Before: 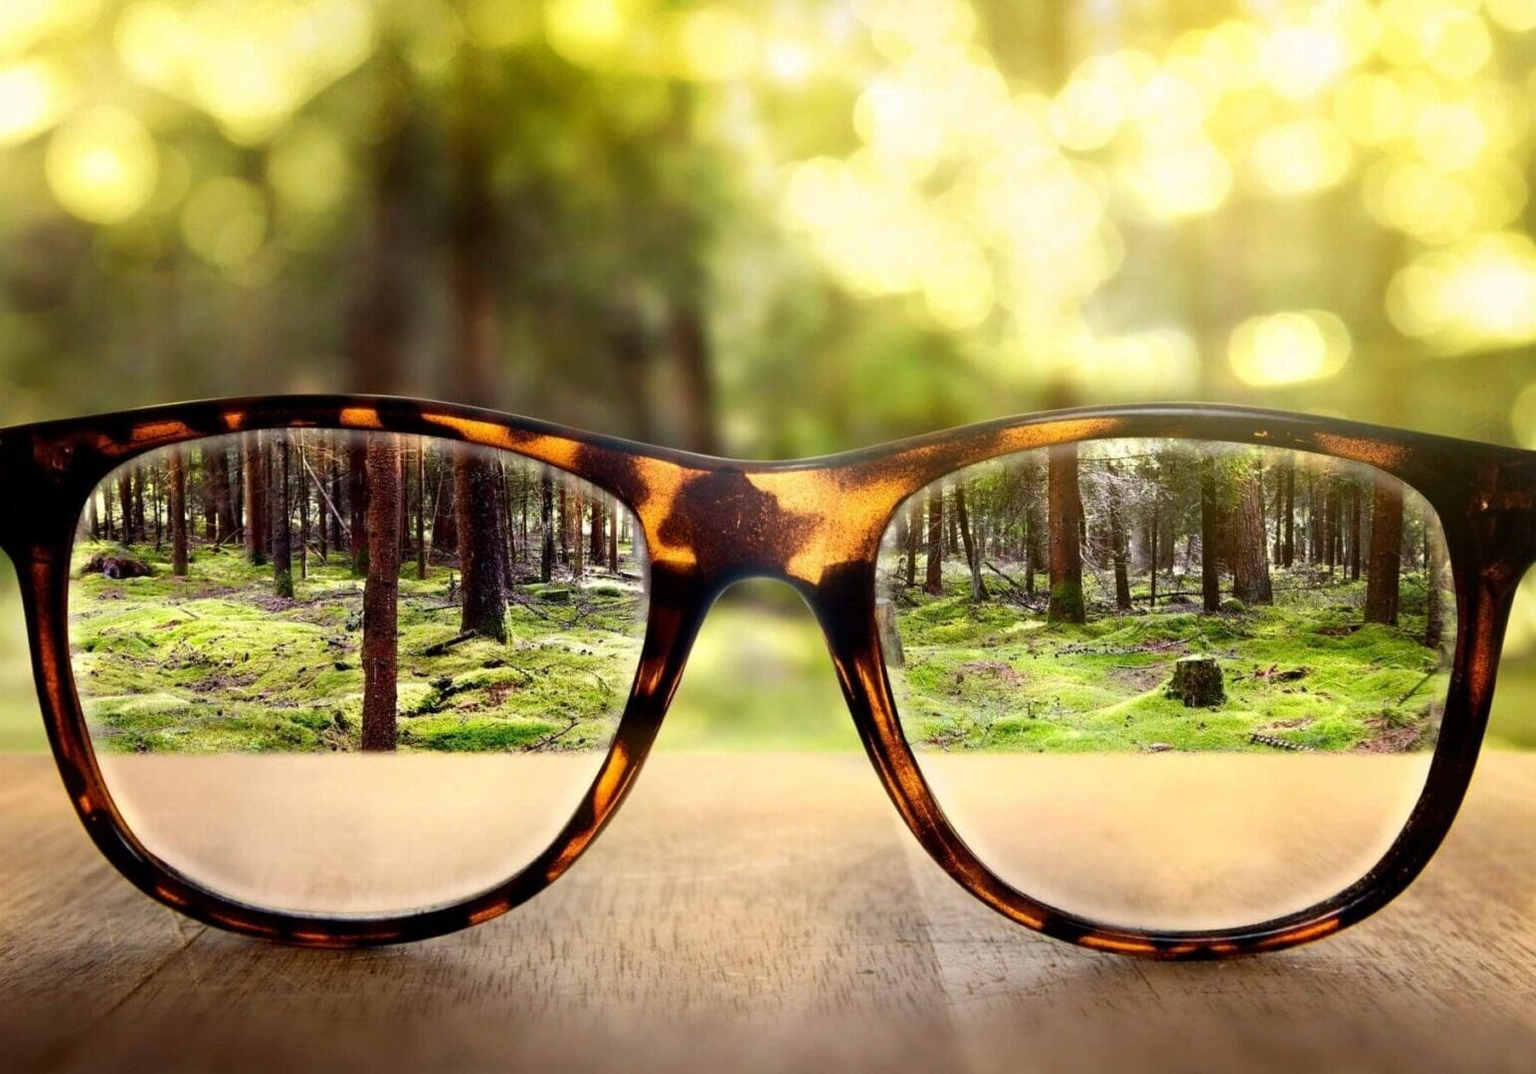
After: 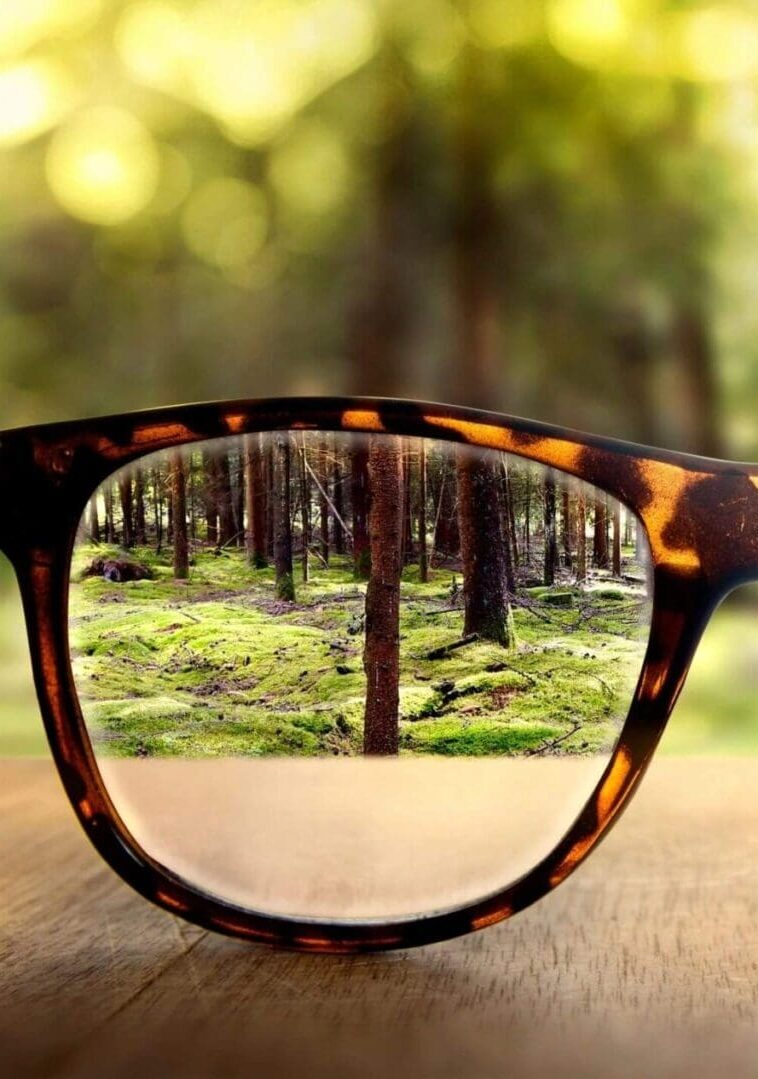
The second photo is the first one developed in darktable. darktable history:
tone equalizer: on, module defaults
crop and rotate: left 0%, top 0%, right 50.845%
